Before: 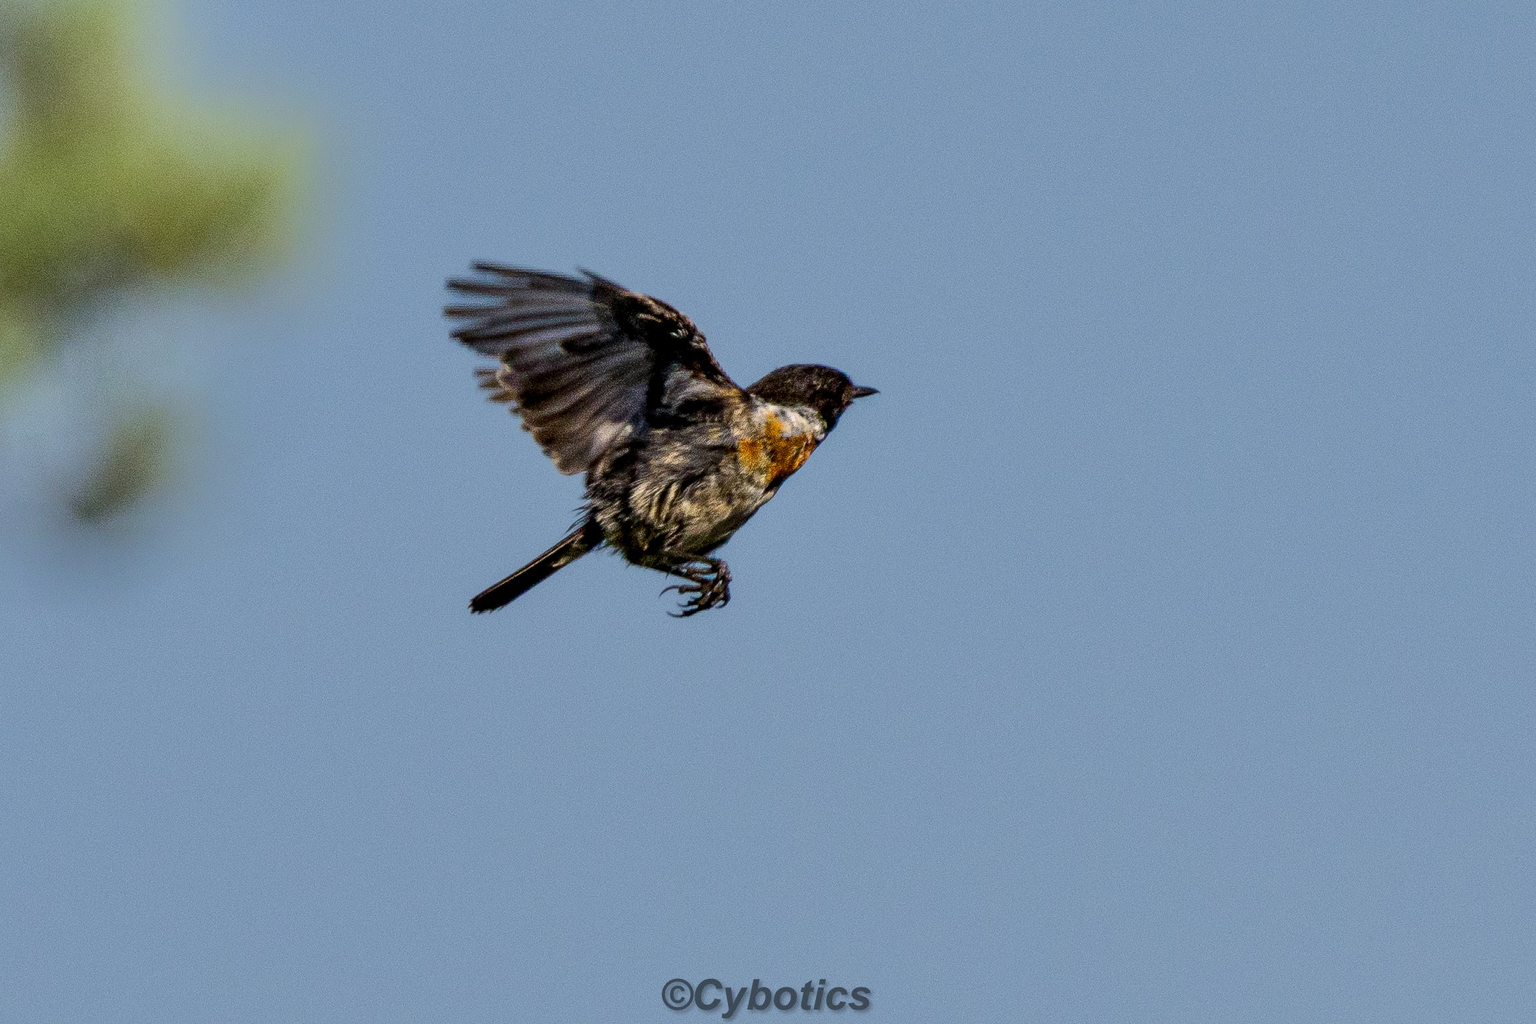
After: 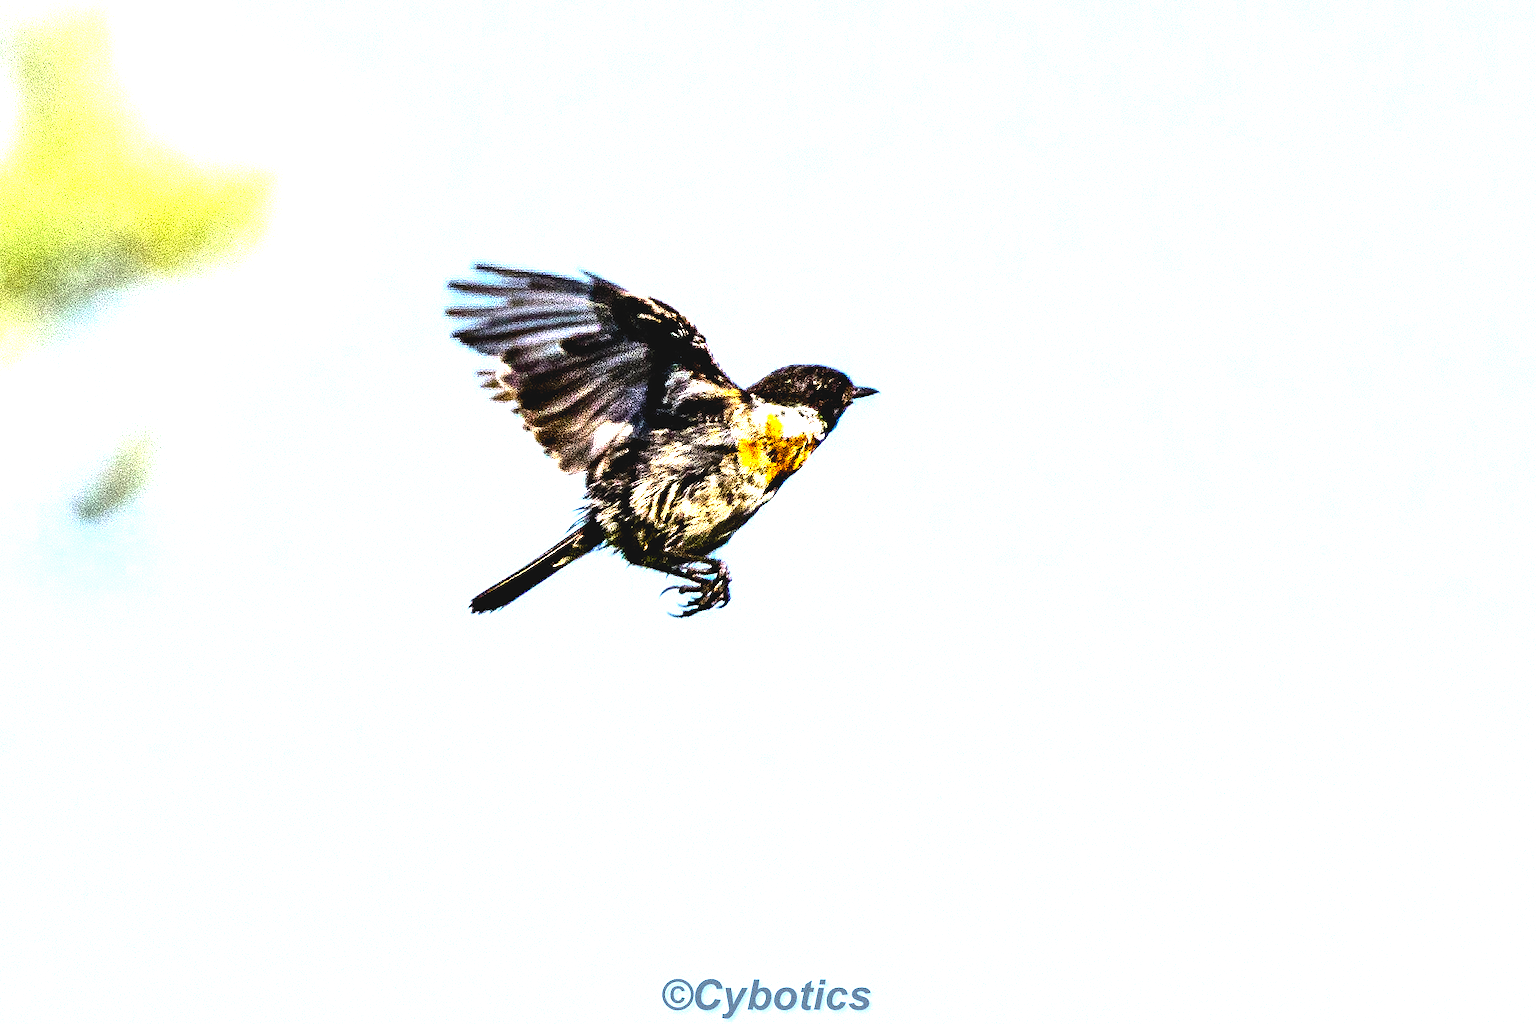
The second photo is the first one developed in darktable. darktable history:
tone equalizer: -7 EV 0.156 EV, -6 EV 0.58 EV, -5 EV 1.13 EV, -4 EV 1.34 EV, -3 EV 1.13 EV, -2 EV 0.6 EV, -1 EV 0.152 EV, edges refinement/feathering 500, mask exposure compensation -1.57 EV, preserve details no
contrast brightness saturation: contrast -0.096, brightness 0.042, saturation 0.083
color balance rgb: global offset › luminance -0.357%, perceptual saturation grading › global saturation 20%, perceptual saturation grading › highlights -49.224%, perceptual saturation grading › shadows 25.761%, perceptual brilliance grading › highlights 74.458%, perceptual brilliance grading › shadows -30.203%, global vibrance 20%
